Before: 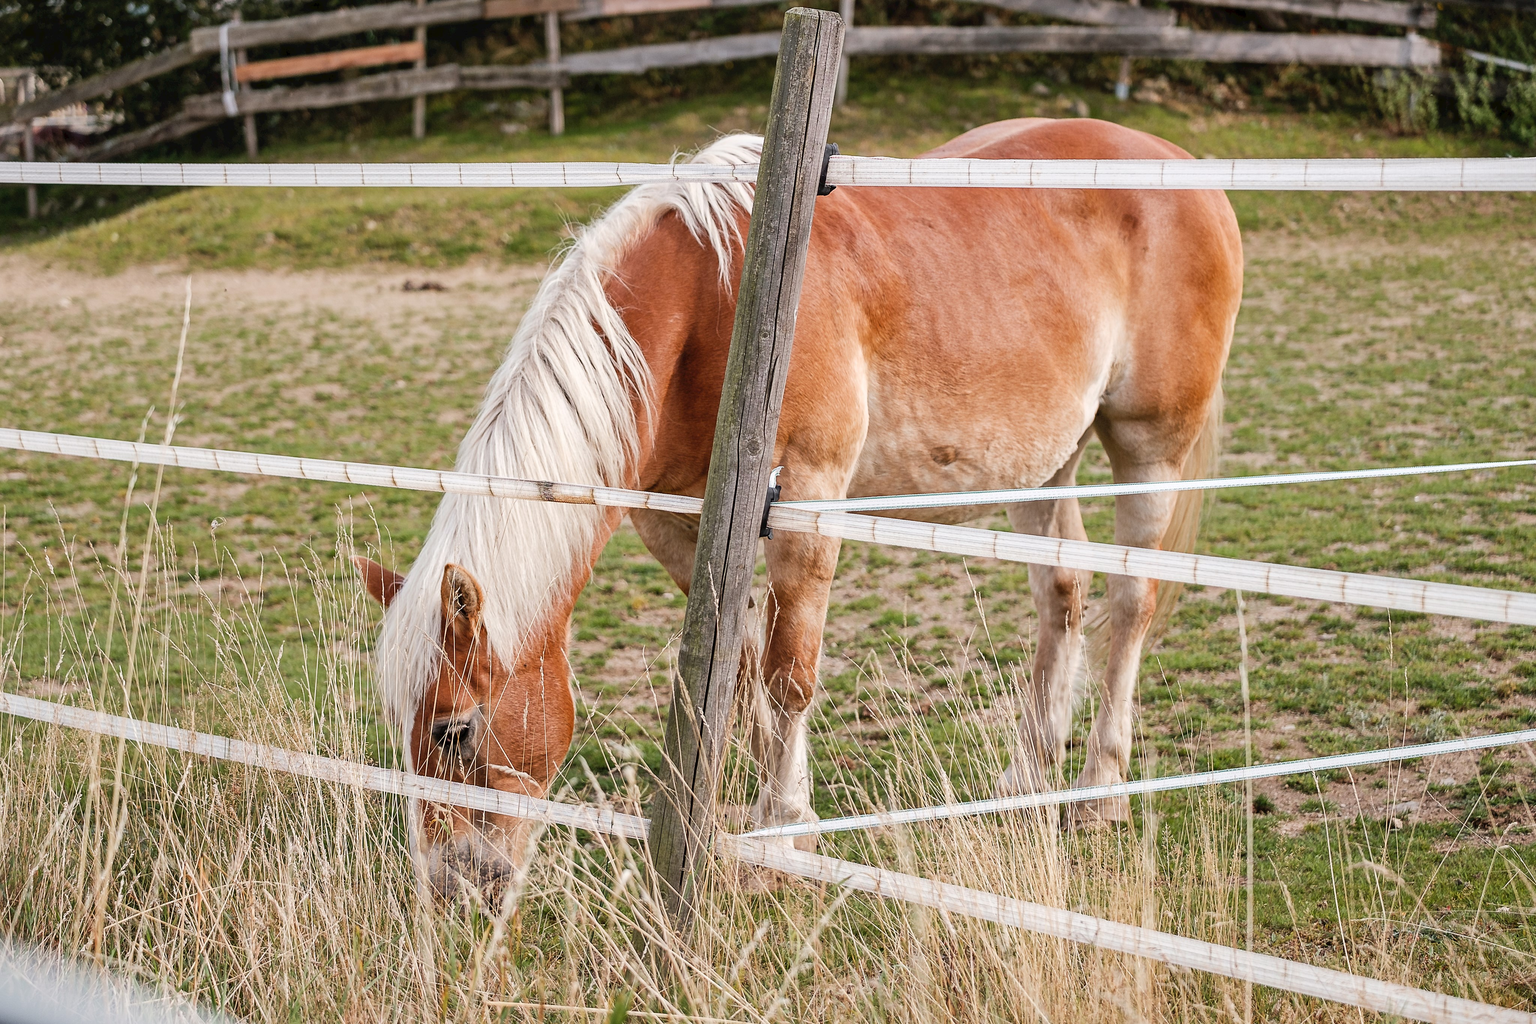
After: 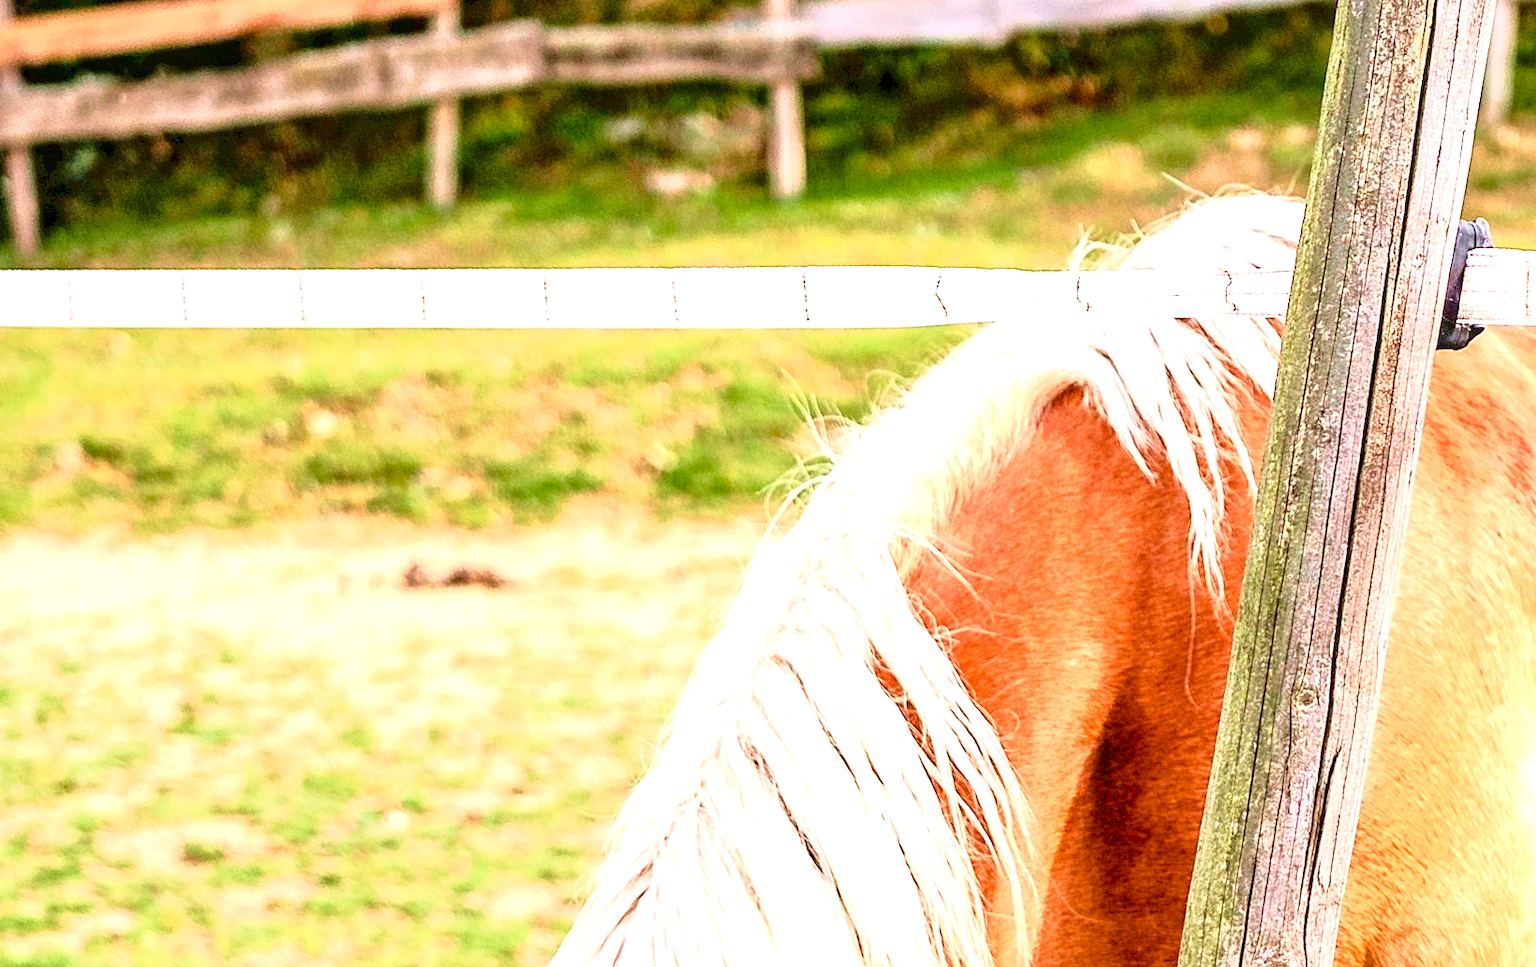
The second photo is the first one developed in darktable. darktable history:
velvia: on, module defaults
exposure: black level correction 0, exposure 1.474 EV, compensate exposure bias true, compensate highlight preservation false
sharpen: radius 5.327, amount 0.309, threshold 26.368
local contrast: detail 130%
tone curve: curves: ch0 [(0, 0) (0.091, 0.077) (0.389, 0.458) (0.745, 0.82) (0.844, 0.908) (0.909, 0.942) (1, 0.973)]; ch1 [(0, 0) (0.437, 0.404) (0.5, 0.5) (0.529, 0.556) (0.58, 0.603) (0.616, 0.649) (1, 1)]; ch2 [(0, 0) (0.442, 0.415) (0.5, 0.5) (0.535, 0.557) (0.585, 0.62) (1, 1)], color space Lab, independent channels, preserve colors none
color balance rgb: global offset › luminance -0.885%, perceptual saturation grading › global saturation 21.082%, perceptual saturation grading › highlights -19.869%, perceptual saturation grading › shadows 29.539%
crop: left 15.751%, top 5.452%, right 44.197%, bottom 56.722%
